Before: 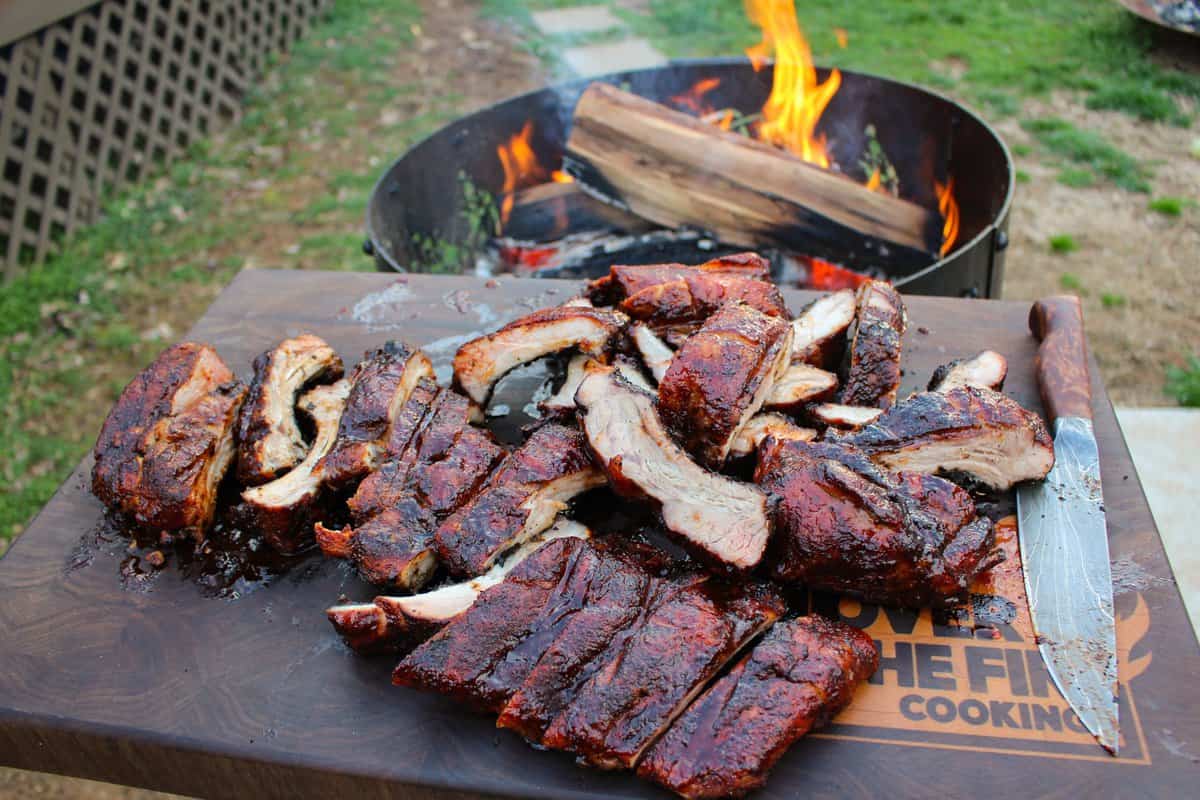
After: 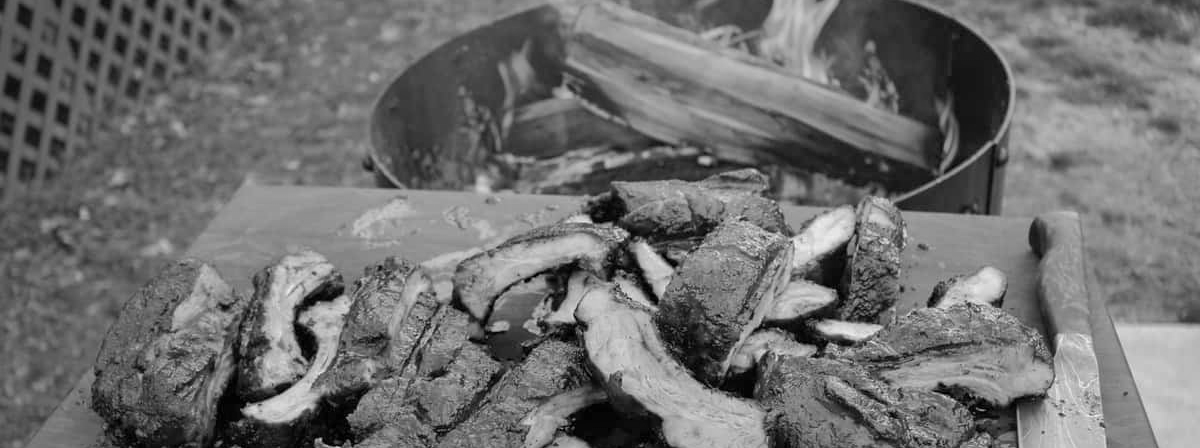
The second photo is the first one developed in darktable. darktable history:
crop and rotate: top 10.605%, bottom 33.274%
color calibration: output gray [0.18, 0.41, 0.41, 0], gray › normalize channels true, illuminant same as pipeline (D50), adaptation XYZ, x 0.346, y 0.359, gamut compression 0
shadows and highlights: on, module defaults
